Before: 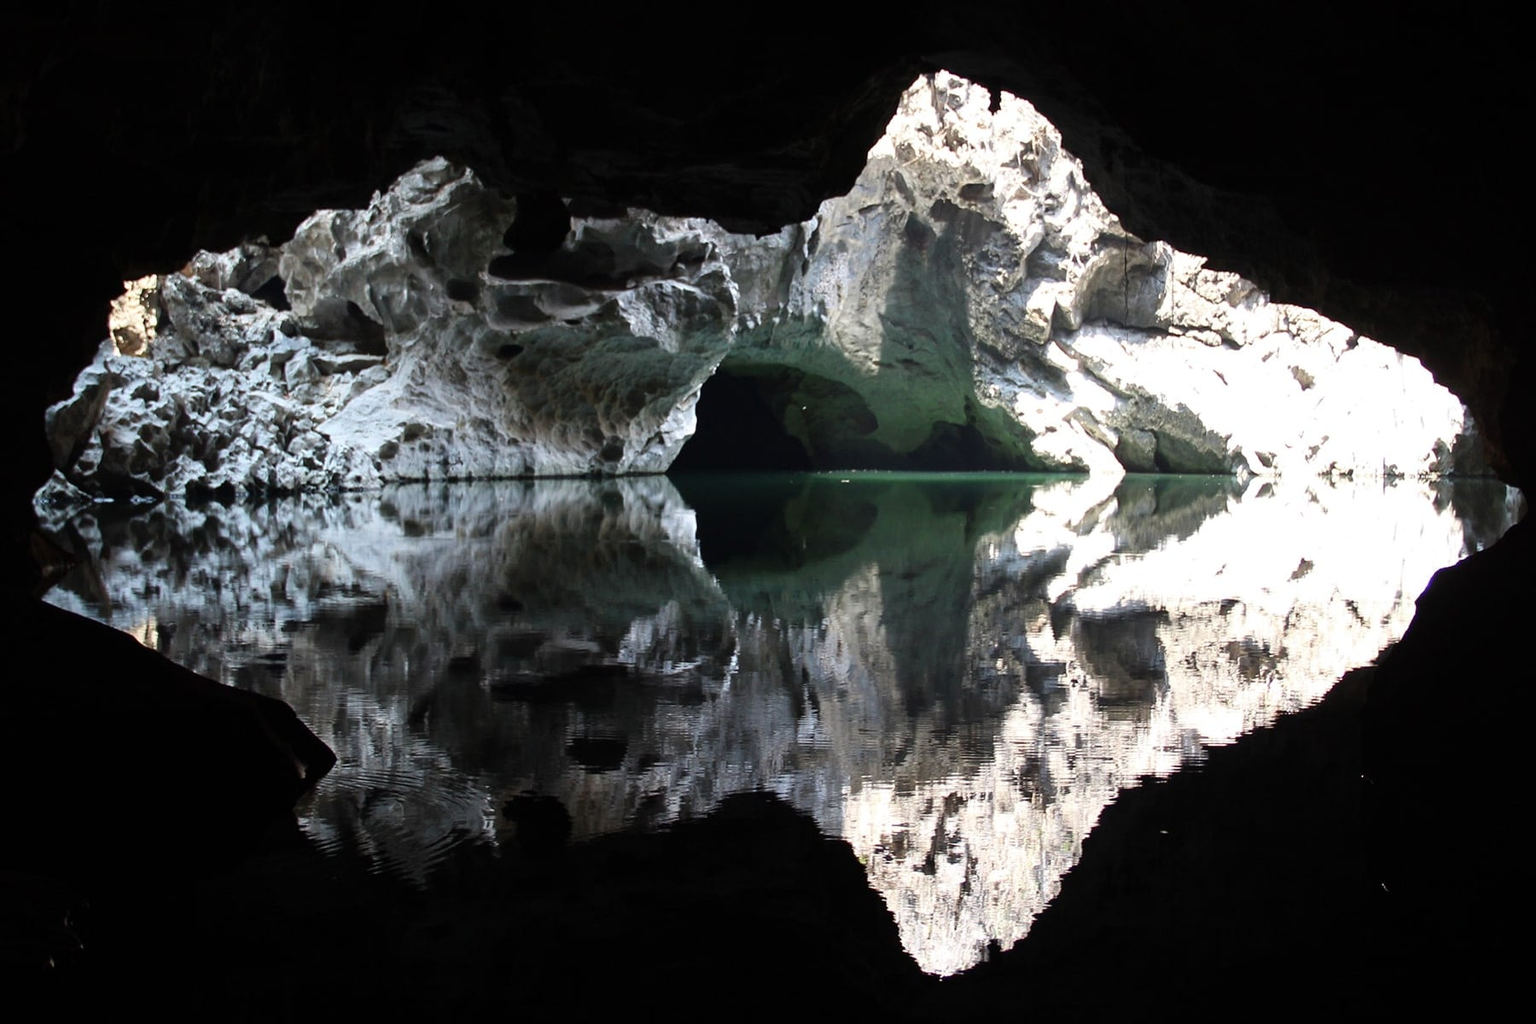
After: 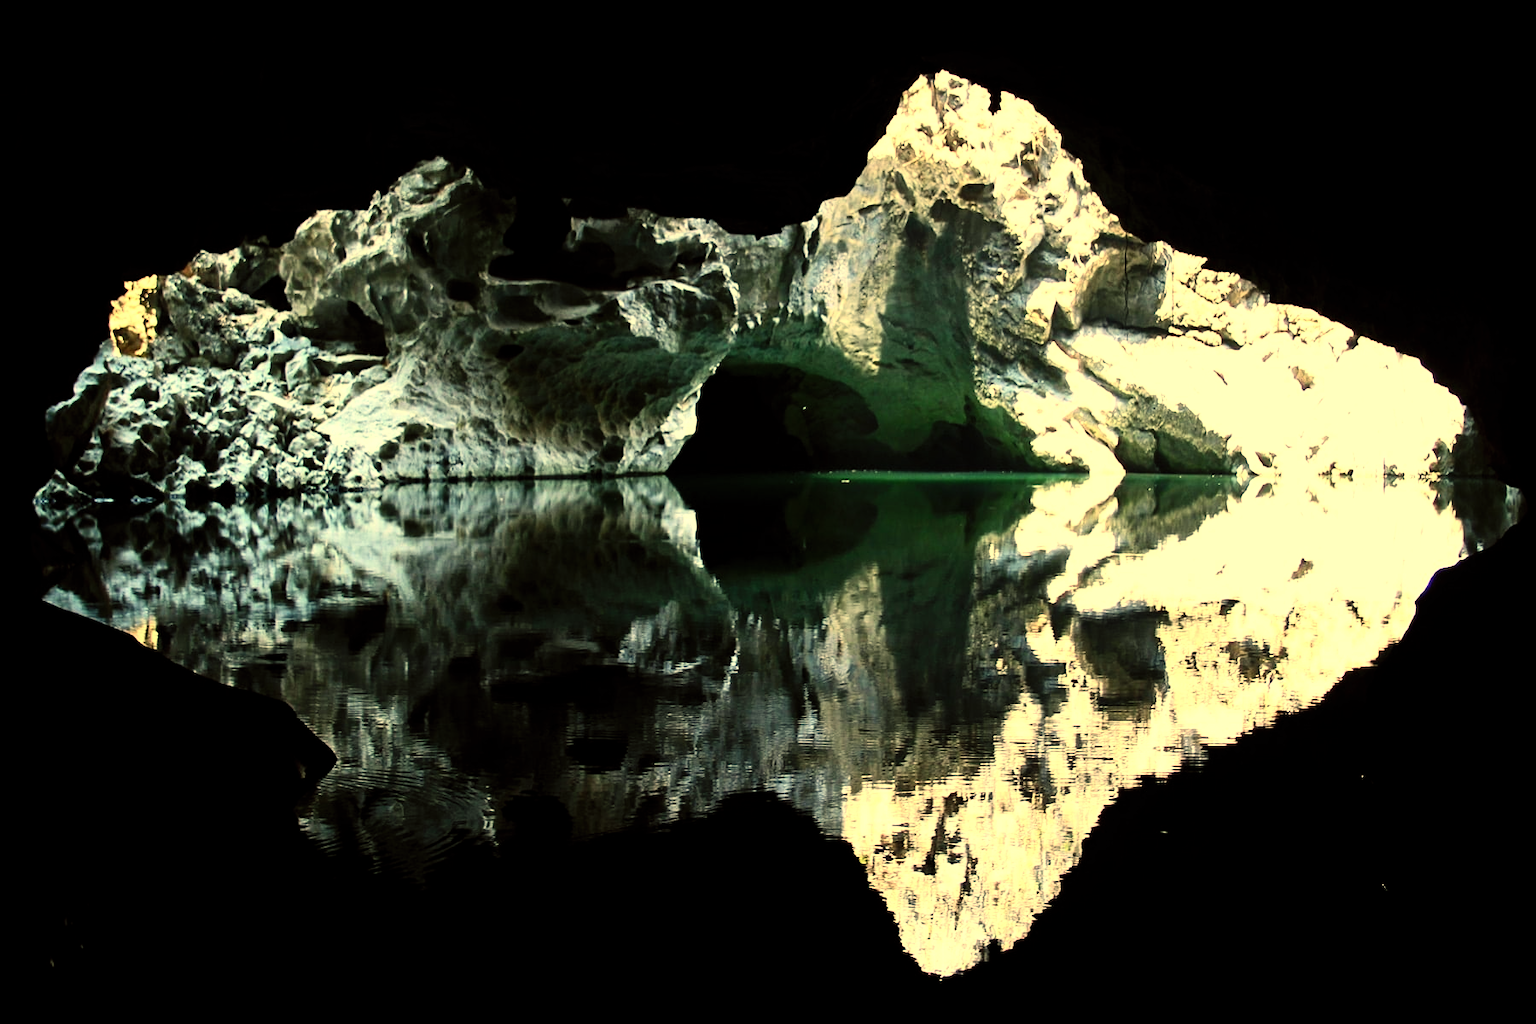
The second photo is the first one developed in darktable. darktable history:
contrast brightness saturation: contrast 0.2, brightness 0.16, saturation 0.22
base curve: curves: ch0 [(0, 0) (0.303, 0.277) (1, 1)]
color balance: mode lift, gamma, gain (sRGB), lift [1.014, 0.966, 0.918, 0.87], gamma [0.86, 0.734, 0.918, 0.976], gain [1.063, 1.13, 1.063, 0.86]
